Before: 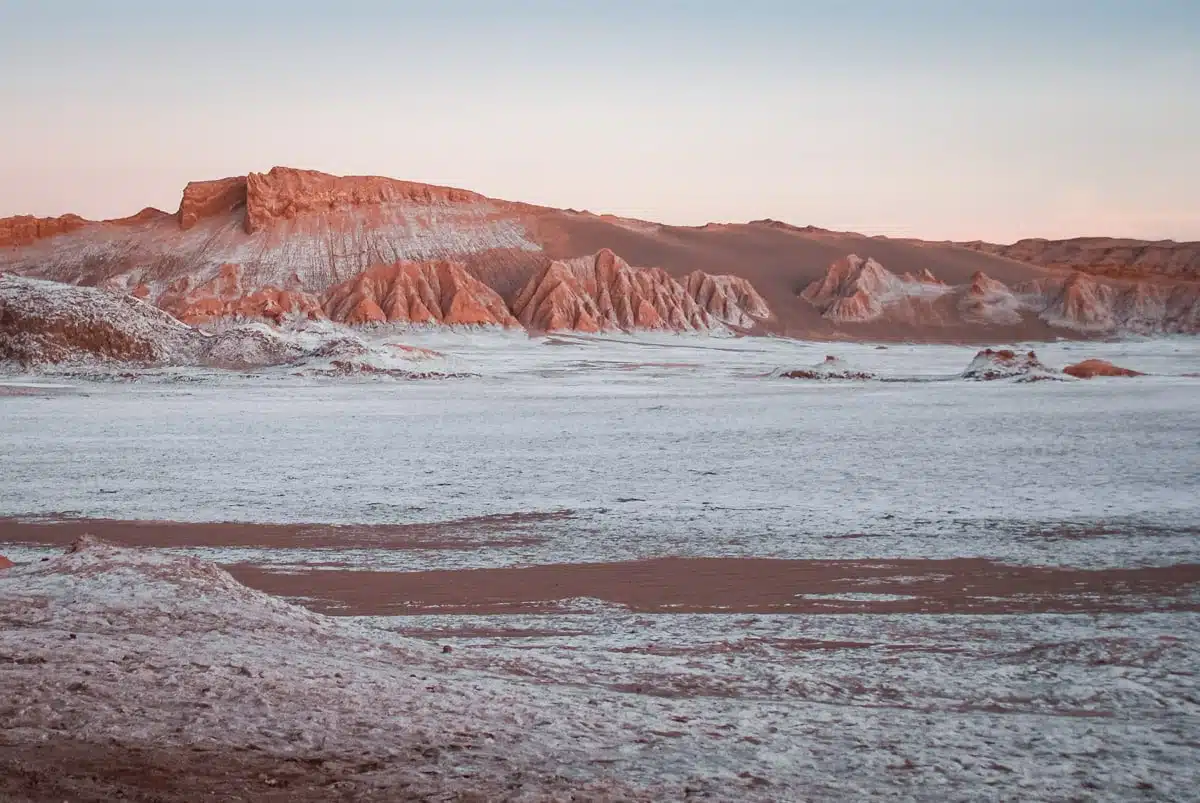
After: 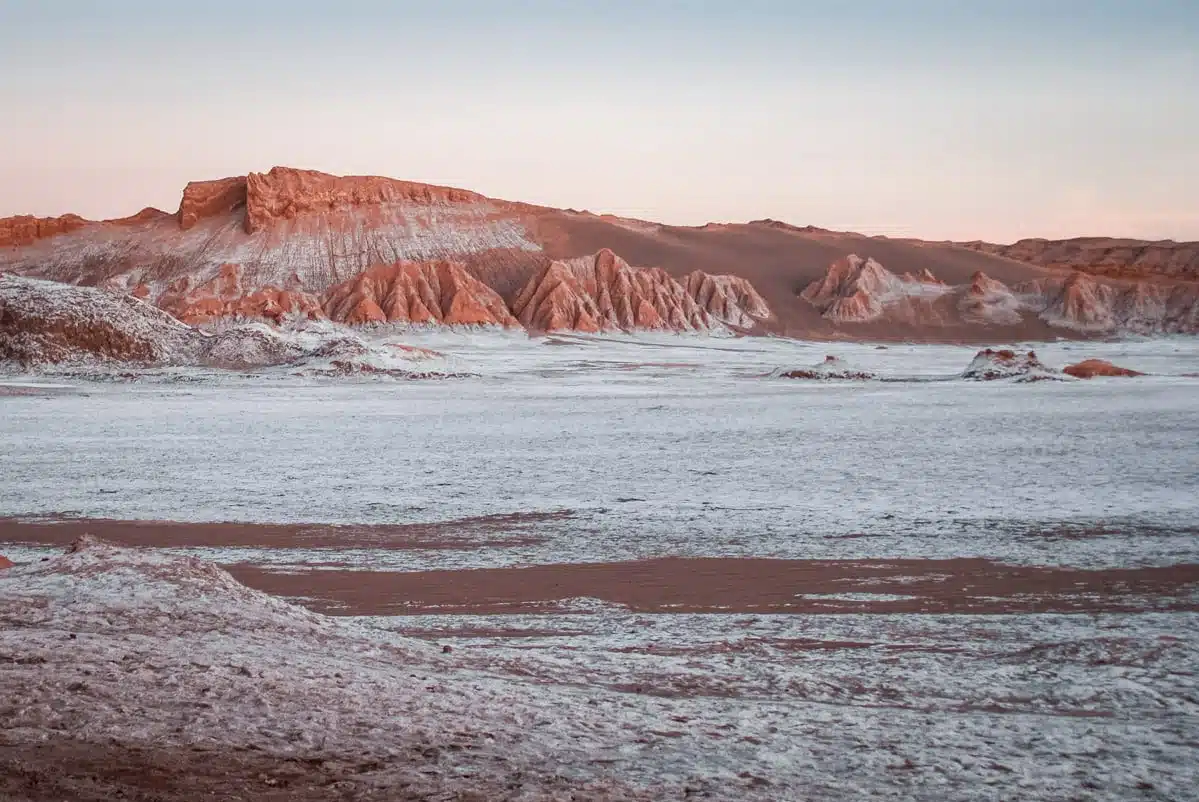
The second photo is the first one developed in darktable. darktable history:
local contrast: highlights 103%, shadows 99%, detail 131%, midtone range 0.2
